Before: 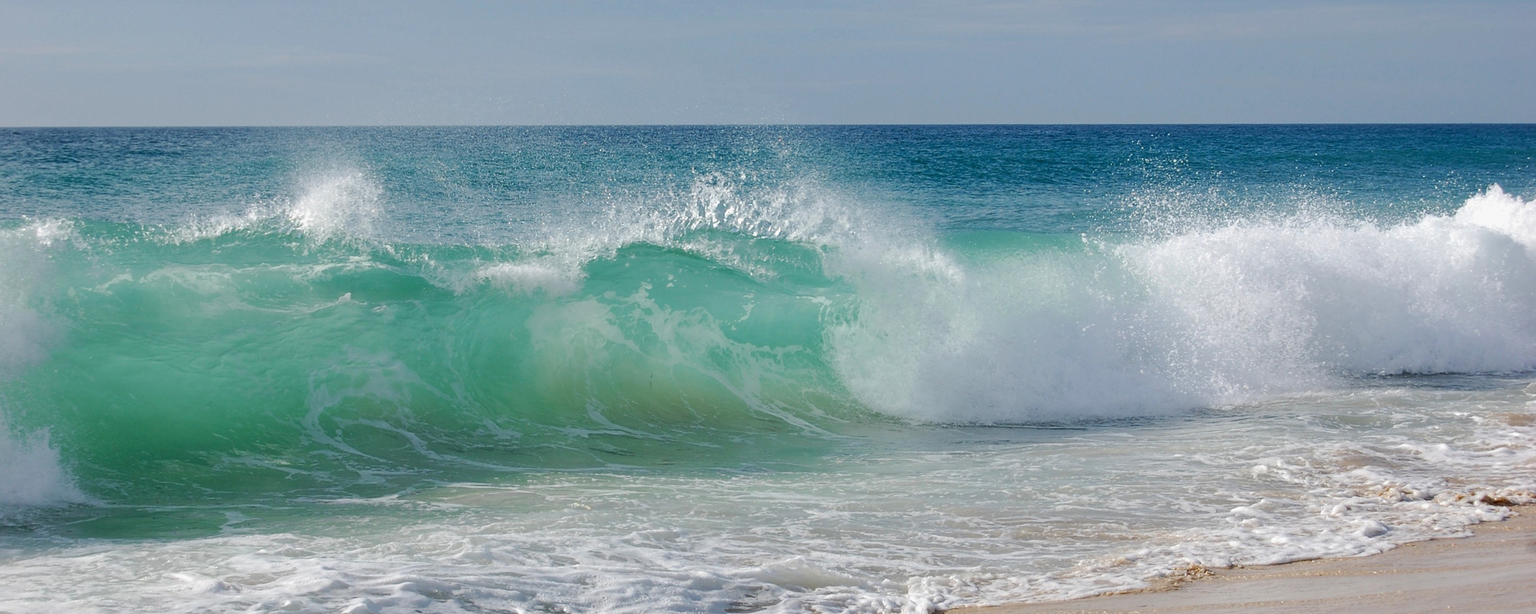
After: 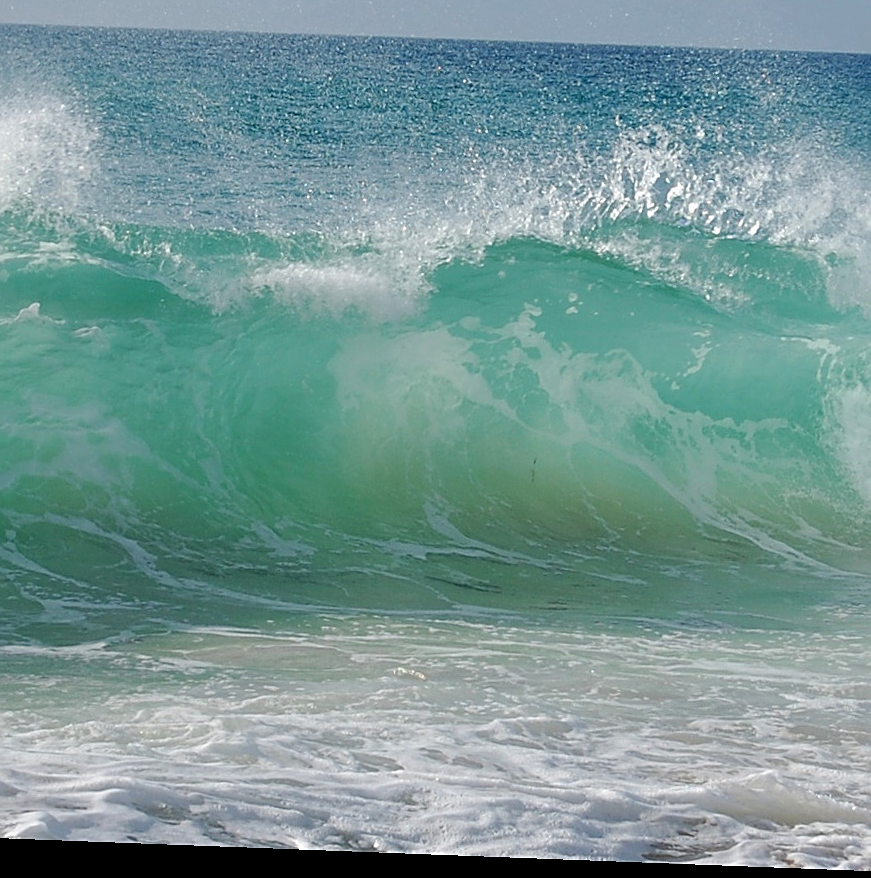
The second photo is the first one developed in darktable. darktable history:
rotate and perspective: rotation 2.17°, automatic cropping off
sharpen: on, module defaults
crop and rotate: left 21.77%, top 18.528%, right 44.676%, bottom 2.997%
